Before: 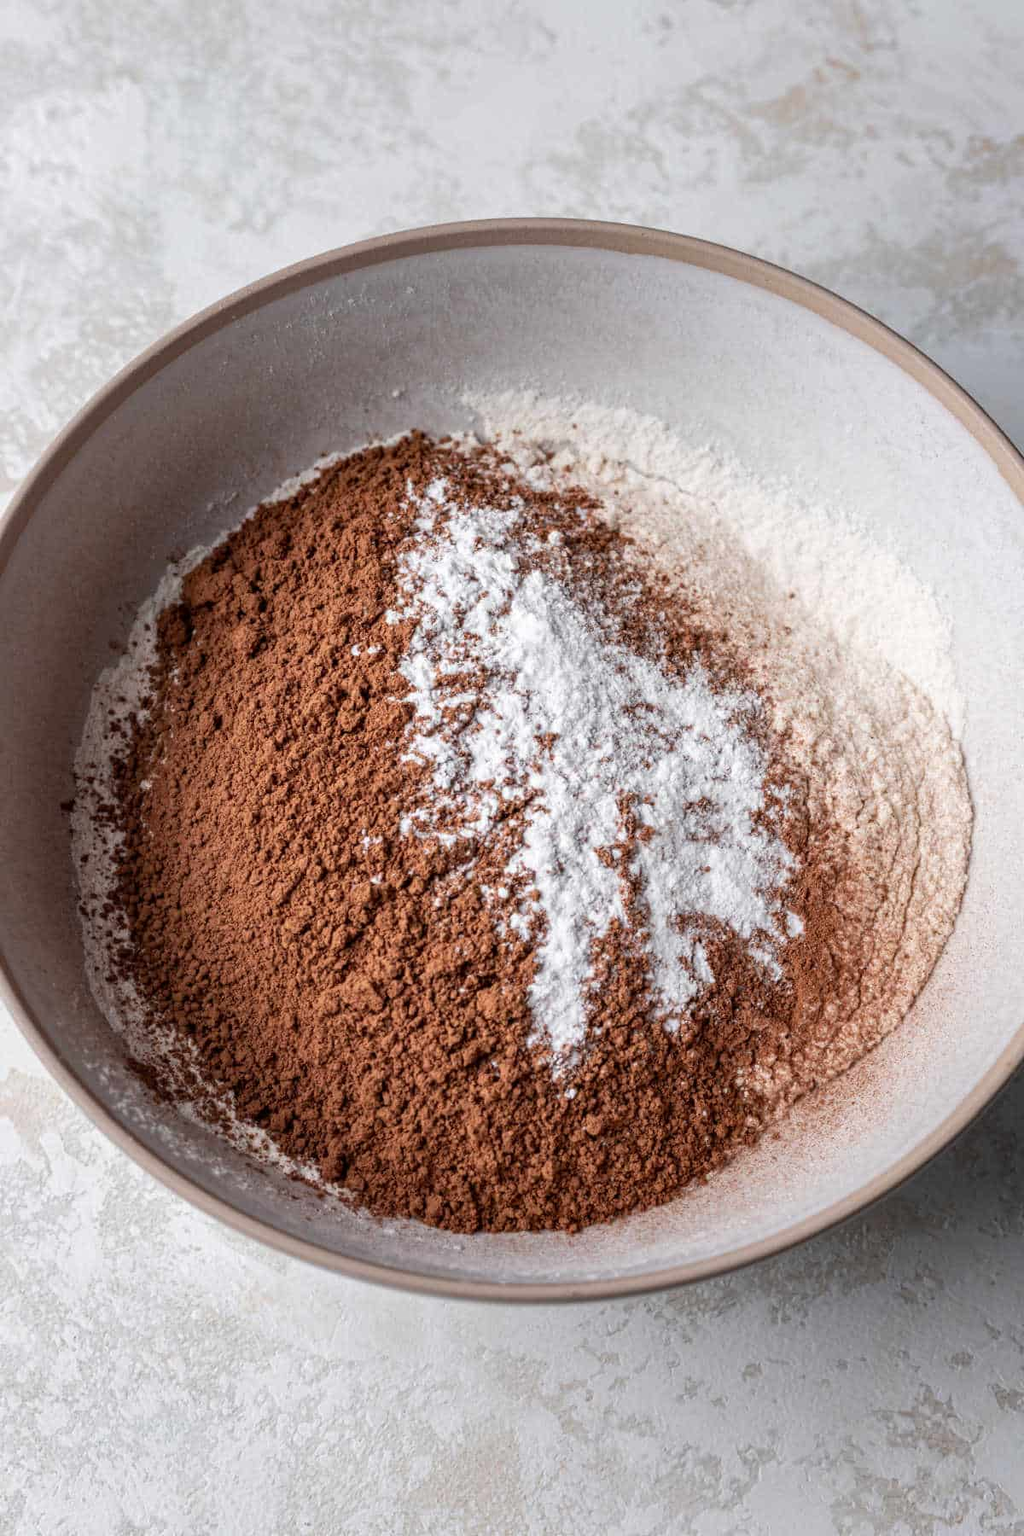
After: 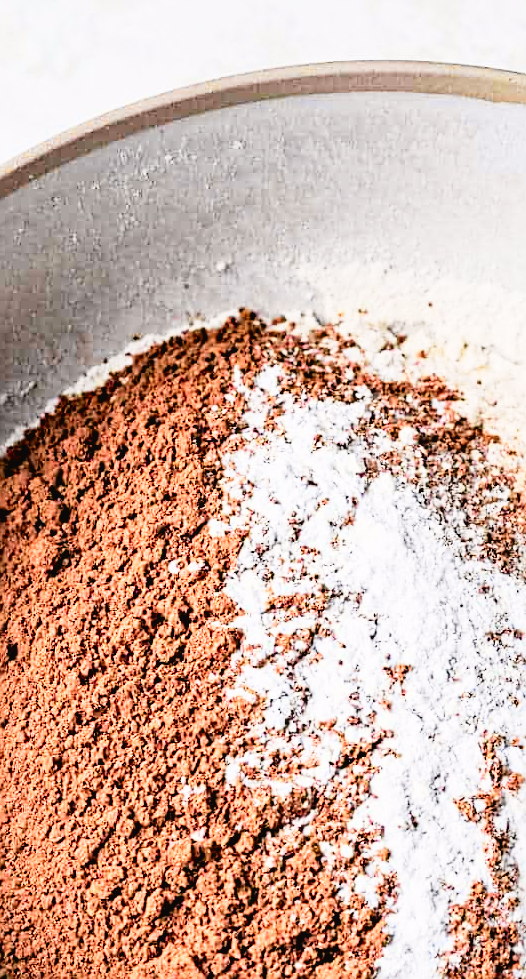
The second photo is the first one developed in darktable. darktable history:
sharpen: on, module defaults
filmic rgb: black relative exposure -5.04 EV, white relative exposure 3.98 EV, hardness 2.9, contrast 1.297, highlights saturation mix -9.01%
tone curve: curves: ch0 [(0, 0.024) (0.049, 0.038) (0.176, 0.162) (0.311, 0.337) (0.416, 0.471) (0.565, 0.658) (0.817, 0.911) (1, 1)]; ch1 [(0, 0) (0.339, 0.358) (0.445, 0.439) (0.476, 0.47) (0.504, 0.504) (0.53, 0.511) (0.557, 0.558) (0.627, 0.664) (0.728, 0.786) (1, 1)]; ch2 [(0, 0) (0.327, 0.324) (0.417, 0.44) (0.46, 0.453) (0.502, 0.504) (0.526, 0.52) (0.549, 0.561) (0.619, 0.657) (0.76, 0.765) (1, 1)], color space Lab, independent channels, preserve colors none
exposure: exposure 0.994 EV, compensate highlight preservation false
crop: left 20.271%, top 10.839%, right 35.842%, bottom 34.735%
haze removal: compatibility mode true, adaptive false
